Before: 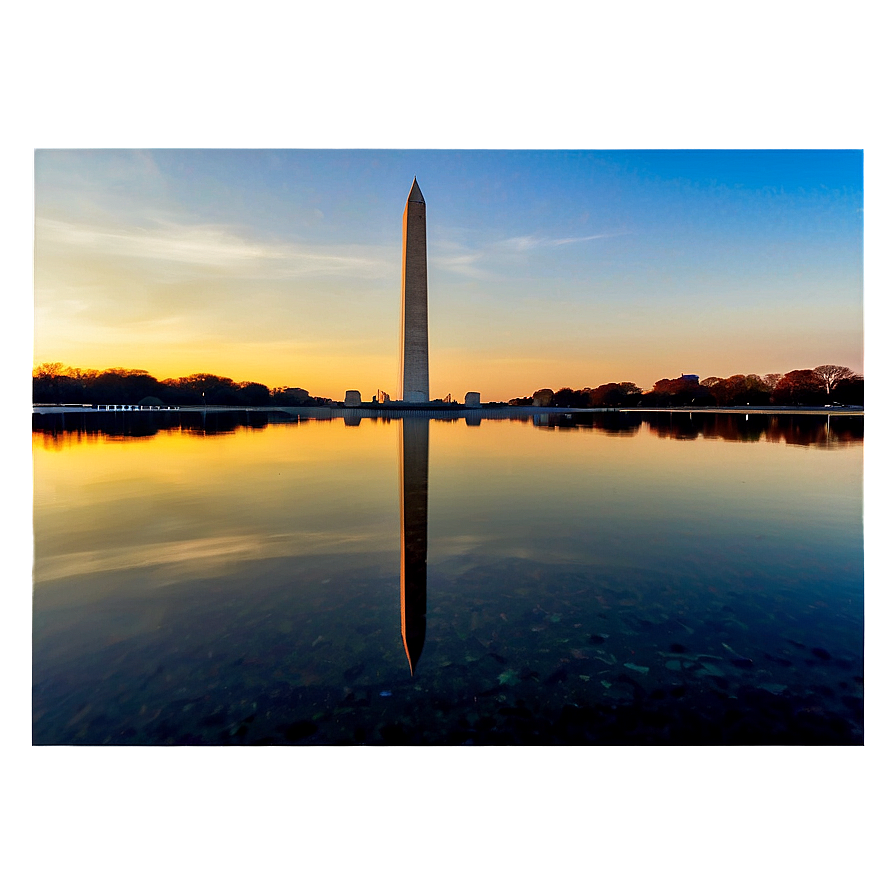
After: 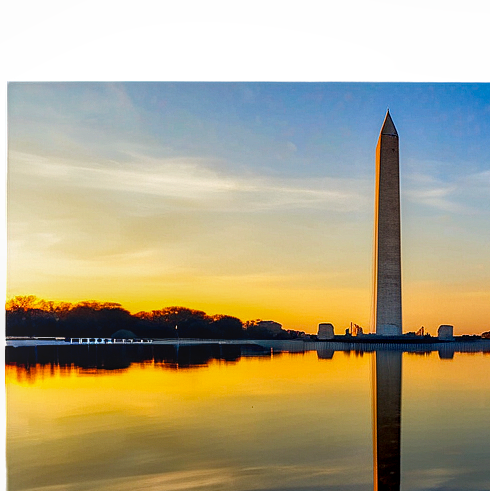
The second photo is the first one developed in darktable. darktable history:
local contrast: on, module defaults
color balance rgb: linear chroma grading › shadows -8%, linear chroma grading › global chroma 10%, perceptual saturation grading › global saturation 2%, perceptual saturation grading › highlights -2%, perceptual saturation grading › mid-tones 4%, perceptual saturation grading › shadows 8%, perceptual brilliance grading › global brilliance 2%, perceptual brilliance grading › highlights -4%, global vibrance 16%, saturation formula JzAzBz (2021)
crop and rotate: left 3.047%, top 7.509%, right 42.236%, bottom 37.598%
